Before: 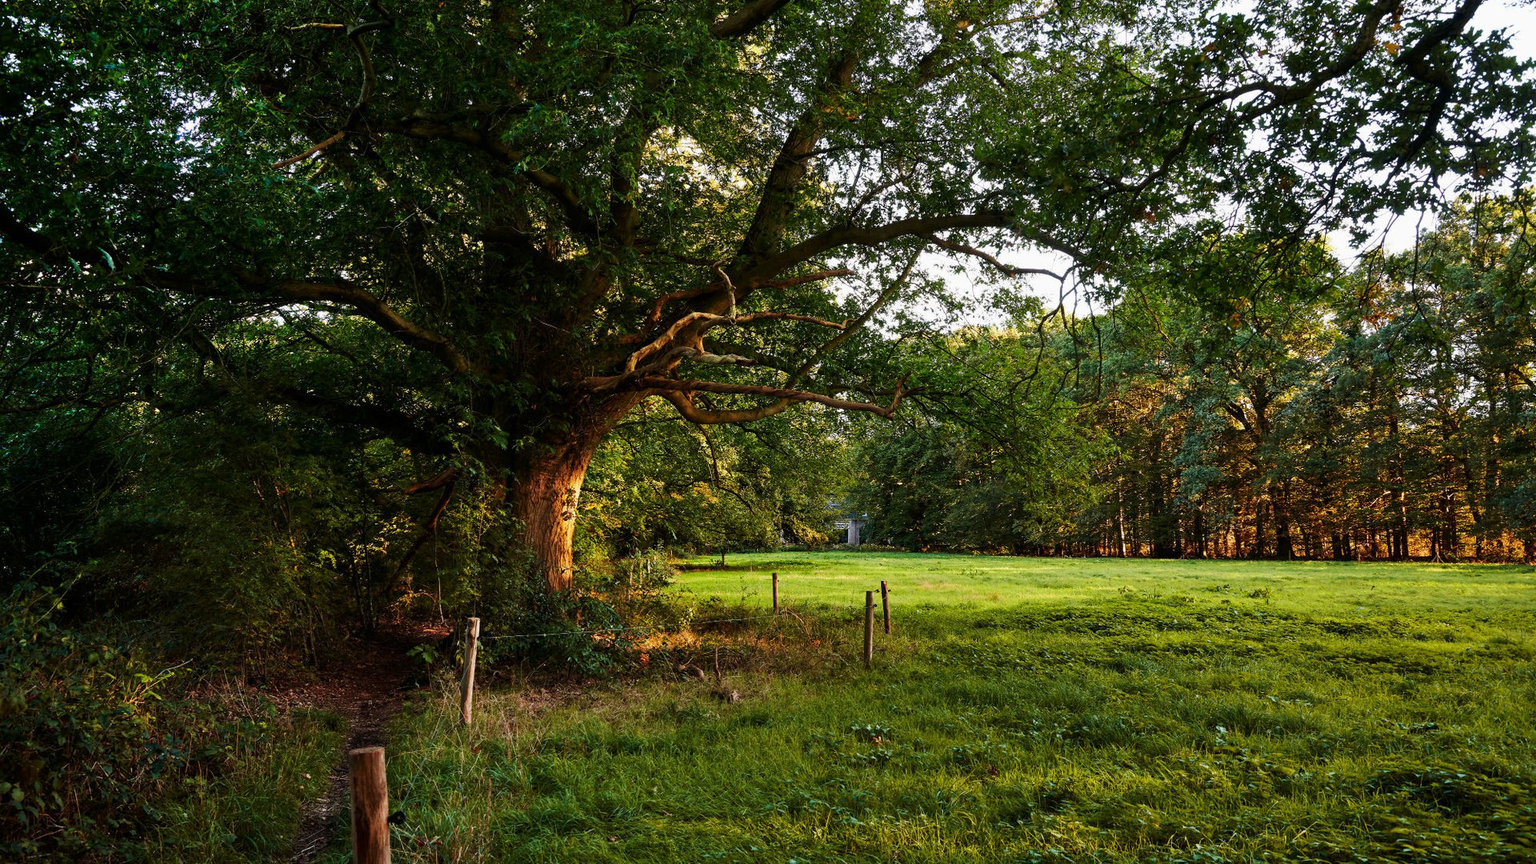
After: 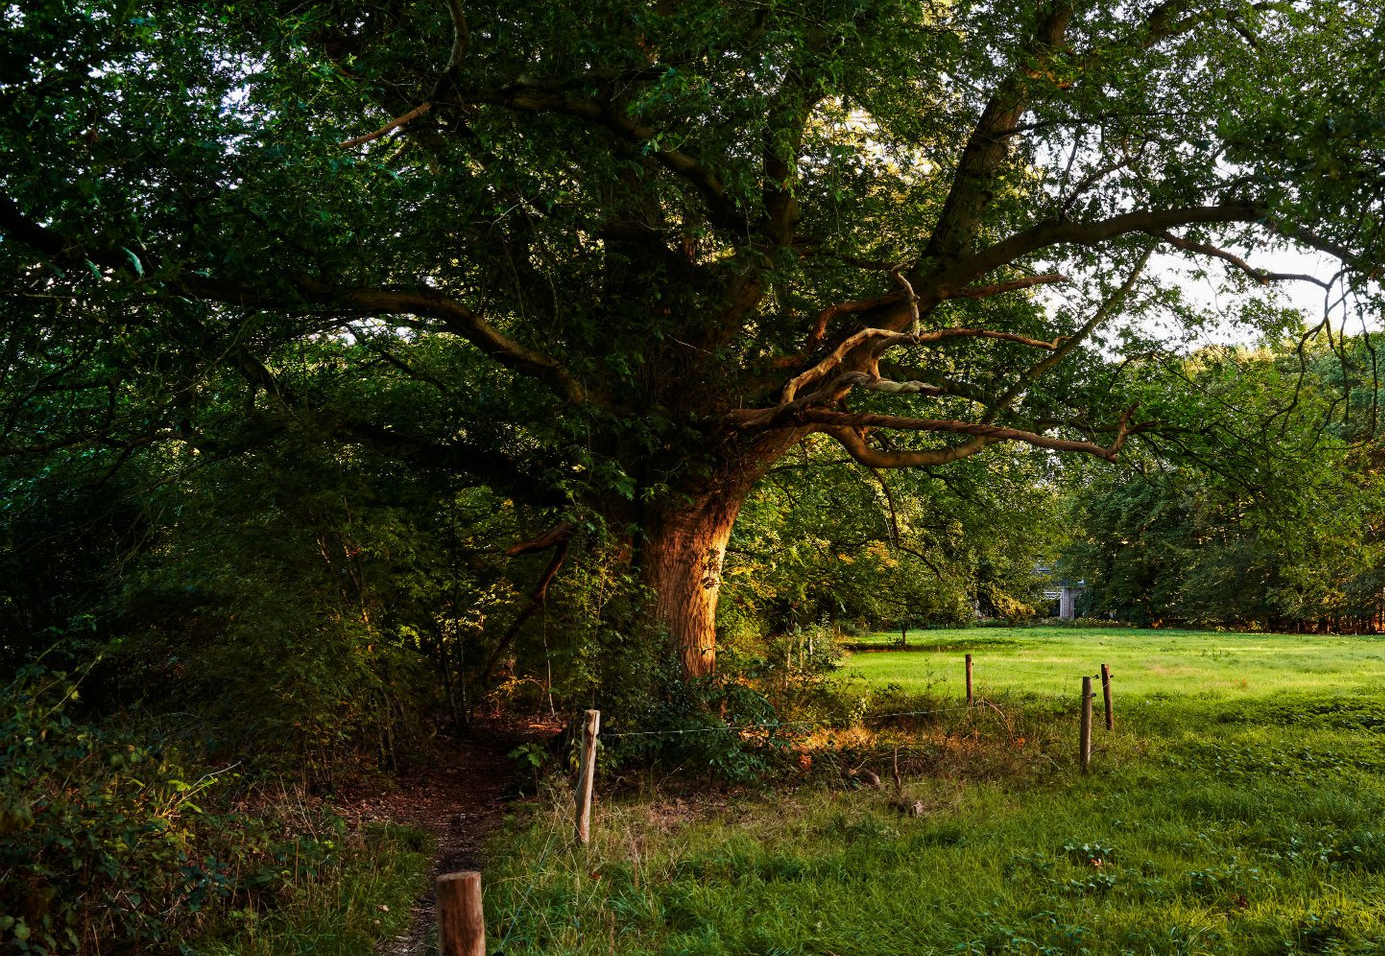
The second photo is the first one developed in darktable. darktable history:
crop: top 5.777%, right 27.85%, bottom 5.621%
